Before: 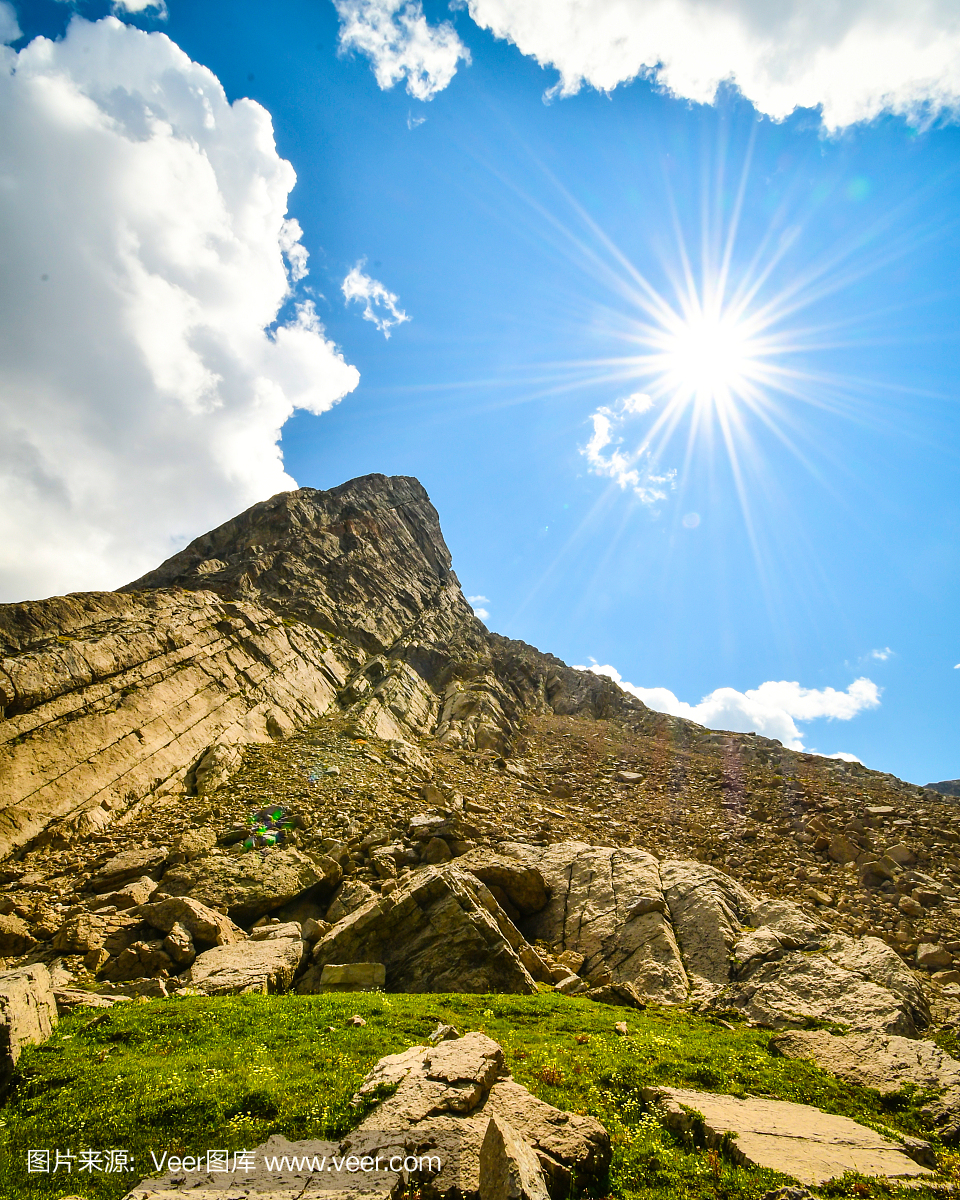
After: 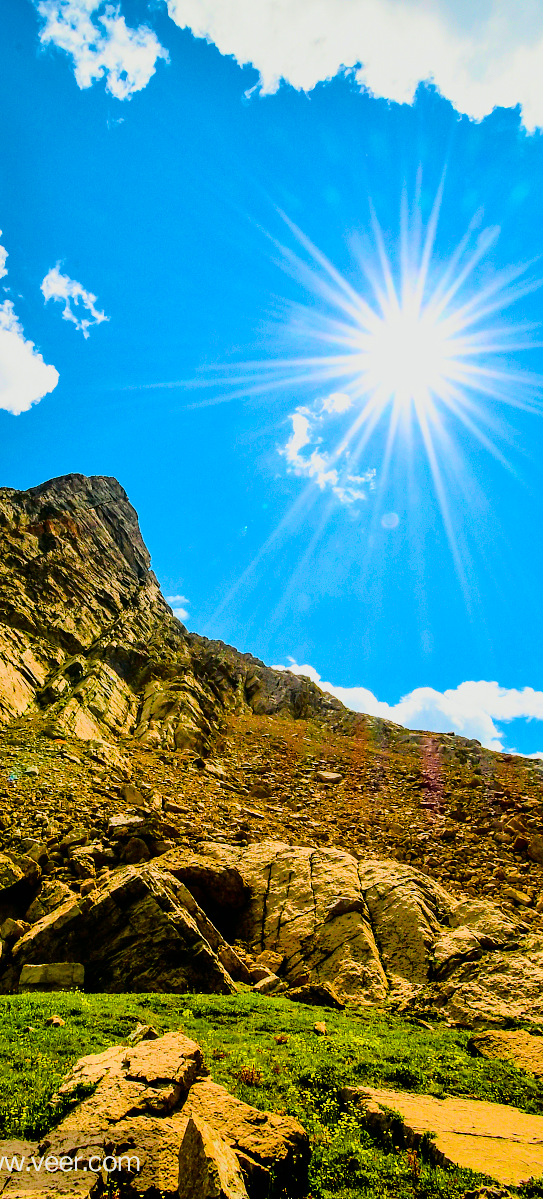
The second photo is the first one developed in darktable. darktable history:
tone curve: curves: ch0 [(0, 0) (0.126, 0.061) (0.362, 0.382) (0.498, 0.498) (0.706, 0.712) (1, 1)]; ch1 [(0, 0) (0.5, 0.497) (0.55, 0.578) (1, 1)]; ch2 [(0, 0) (0.44, 0.424) (0.489, 0.486) (0.537, 0.538) (1, 1)], color space Lab, independent channels, preserve colors none
filmic rgb: black relative exposure -7.15 EV, white relative exposure 5.36 EV, hardness 3.02, color science v6 (2022)
color balance rgb: linear chroma grading › global chroma 9%, perceptual saturation grading › global saturation 36%, perceptual saturation grading › shadows 35%, perceptual brilliance grading › global brilliance 21.21%, perceptual brilliance grading › shadows -35%, global vibrance 21.21%
crop: left 31.458%, top 0%, right 11.876%
